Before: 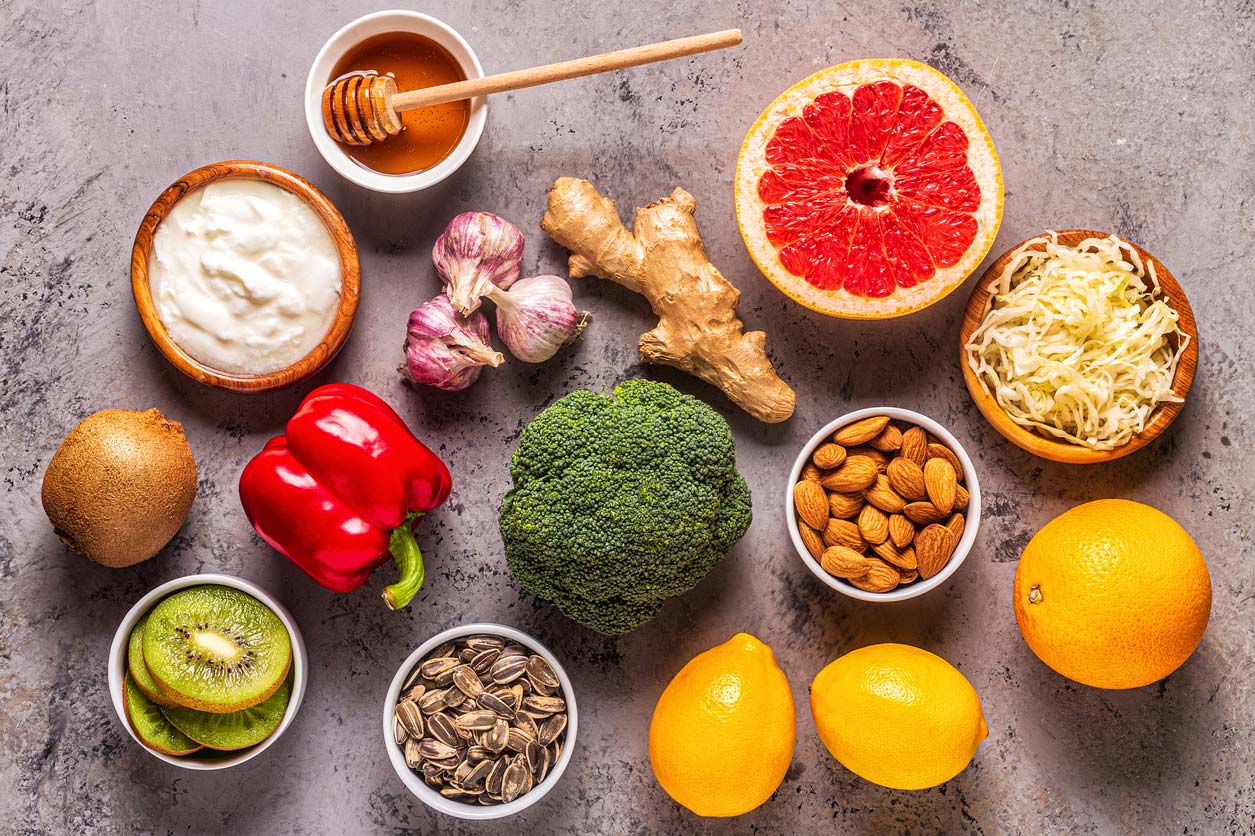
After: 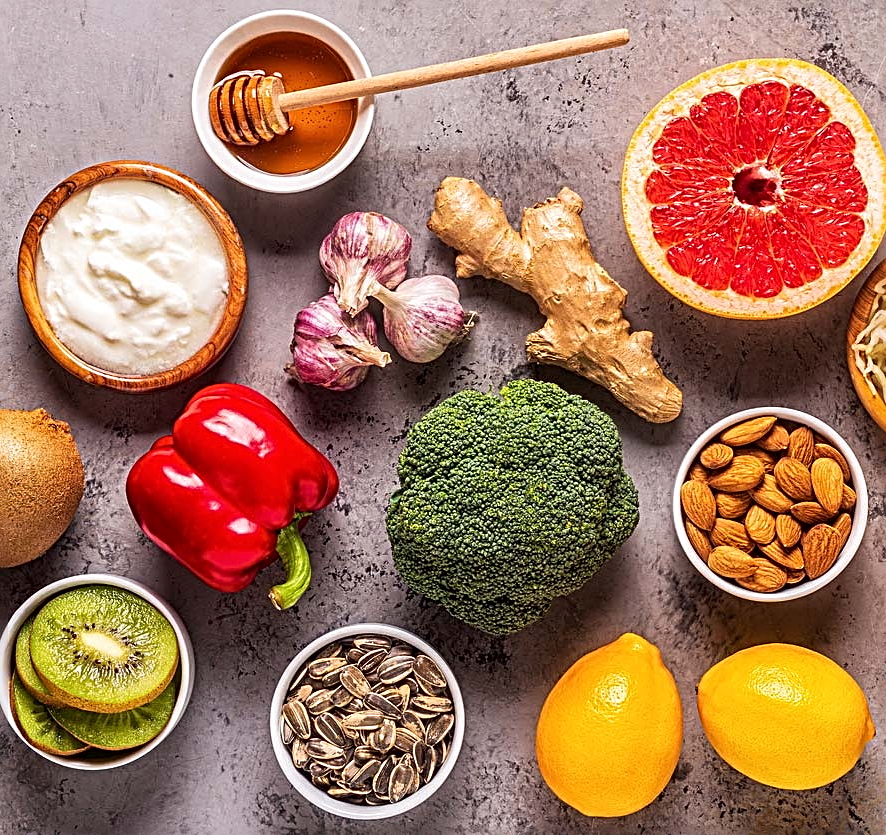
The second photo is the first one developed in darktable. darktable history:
contrast brightness saturation: contrast 0.054
sharpen: radius 2.848, amount 0.722
crop and rotate: left 9.068%, right 20.333%
